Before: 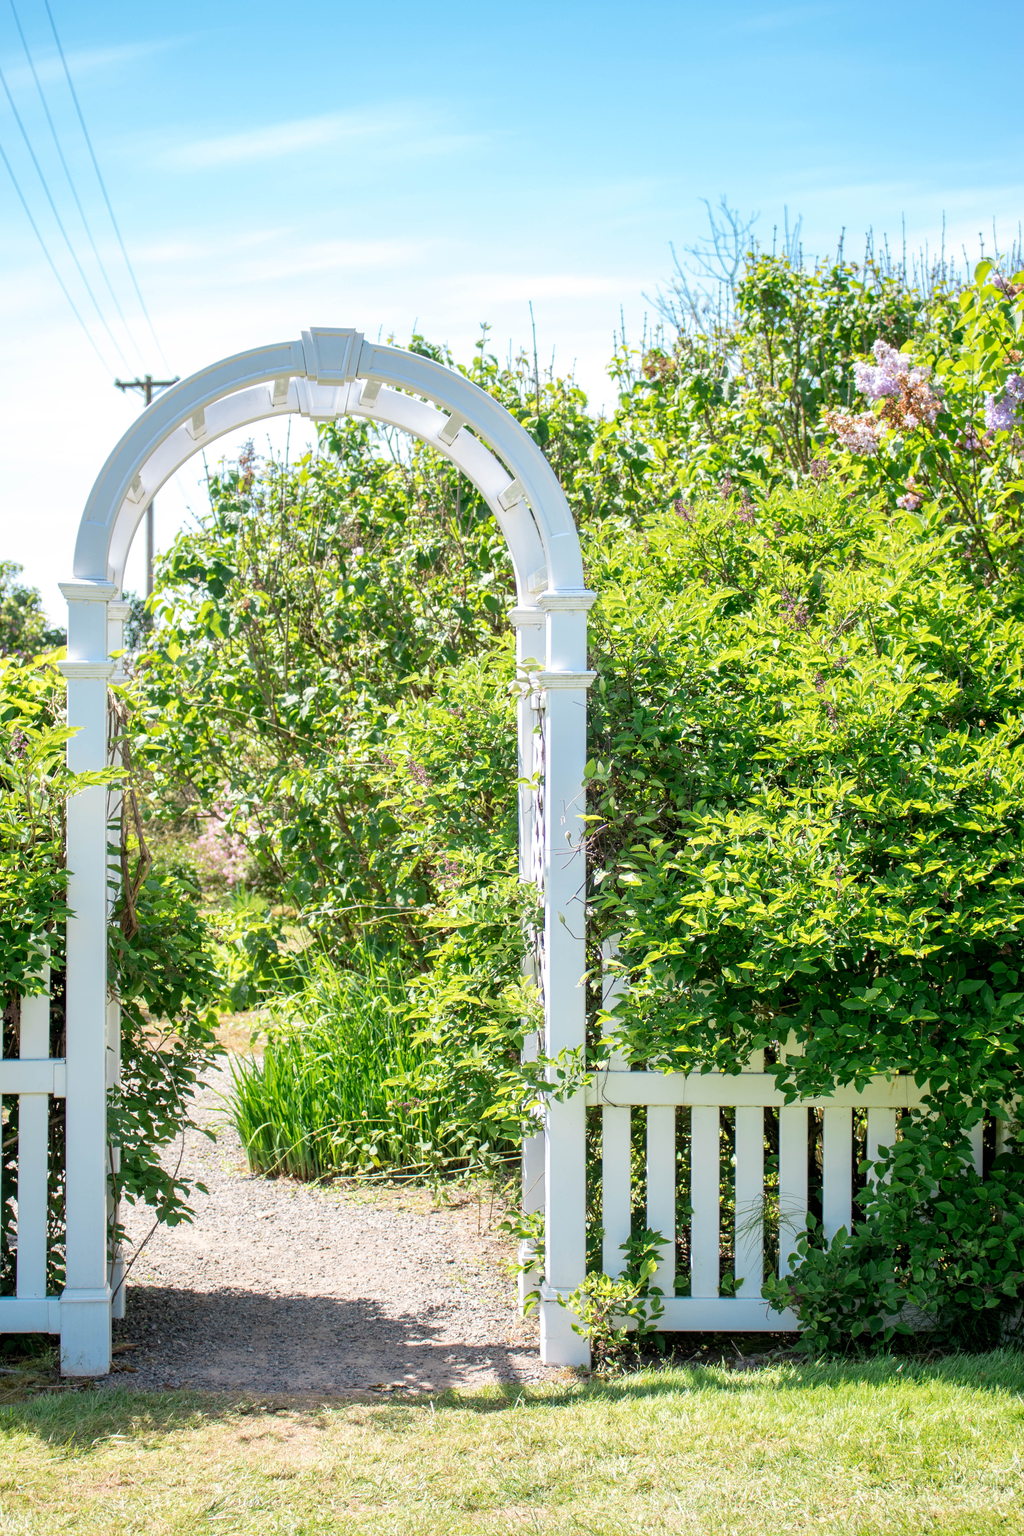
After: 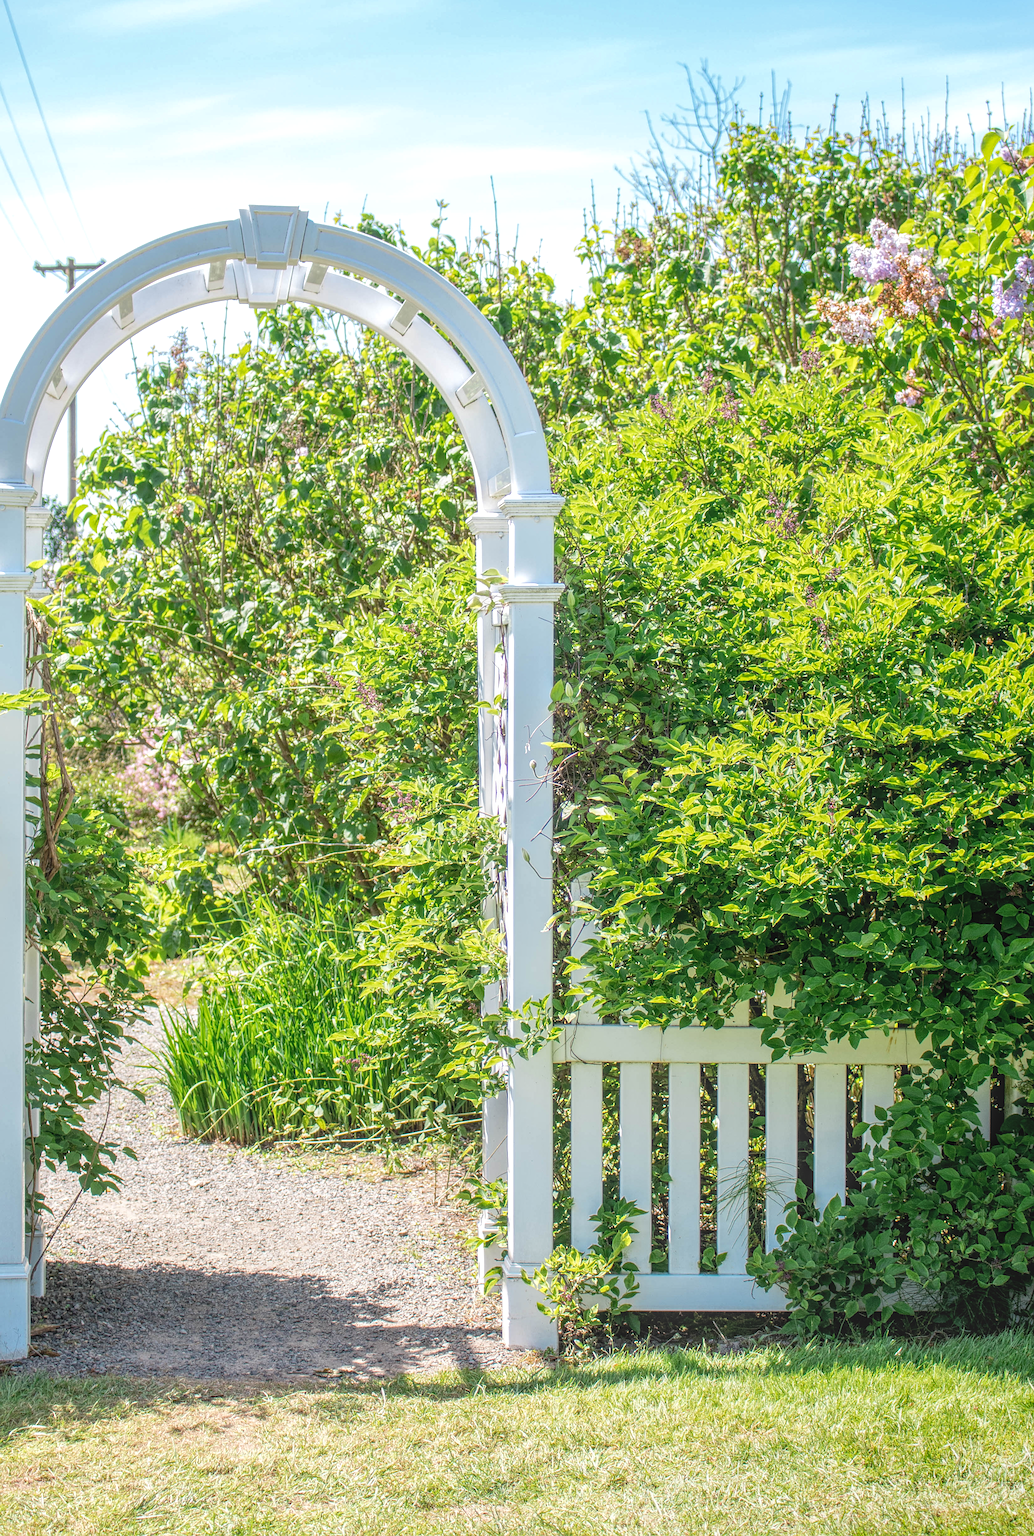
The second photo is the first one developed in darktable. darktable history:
crop and rotate: left 8.262%, top 9.226%
local contrast: highlights 66%, shadows 33%, detail 166%, midtone range 0.2
sharpen: on, module defaults
